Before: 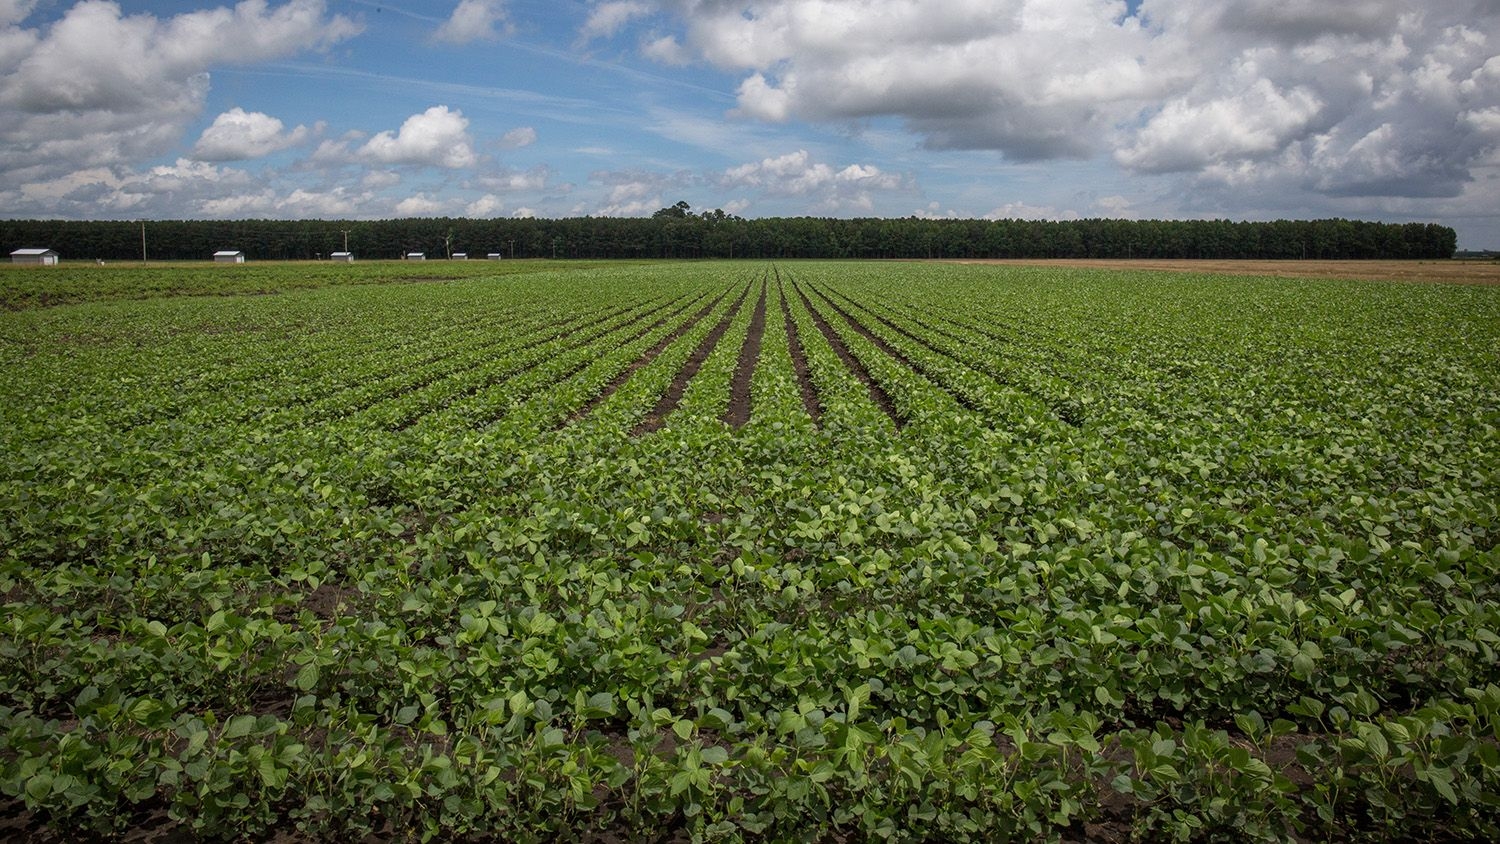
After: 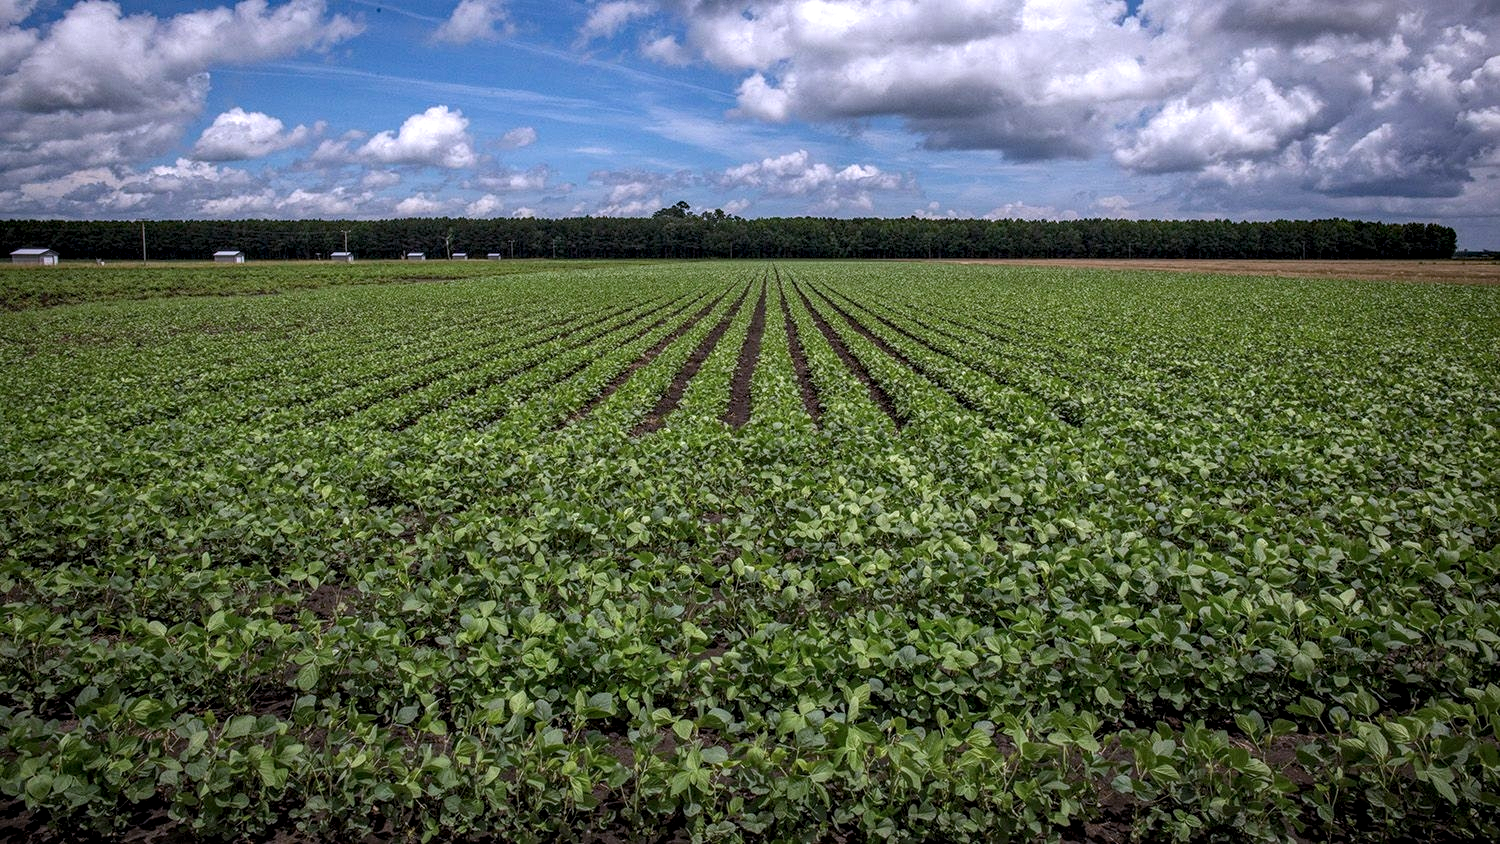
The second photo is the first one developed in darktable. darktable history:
local contrast: highlights 61%, detail 143%, midtone range 0.428
haze removal: strength 0.29, distance 0.25, compatibility mode true, adaptive false
color calibration: illuminant as shot in camera, x 0.363, y 0.385, temperature 4528.04 K
